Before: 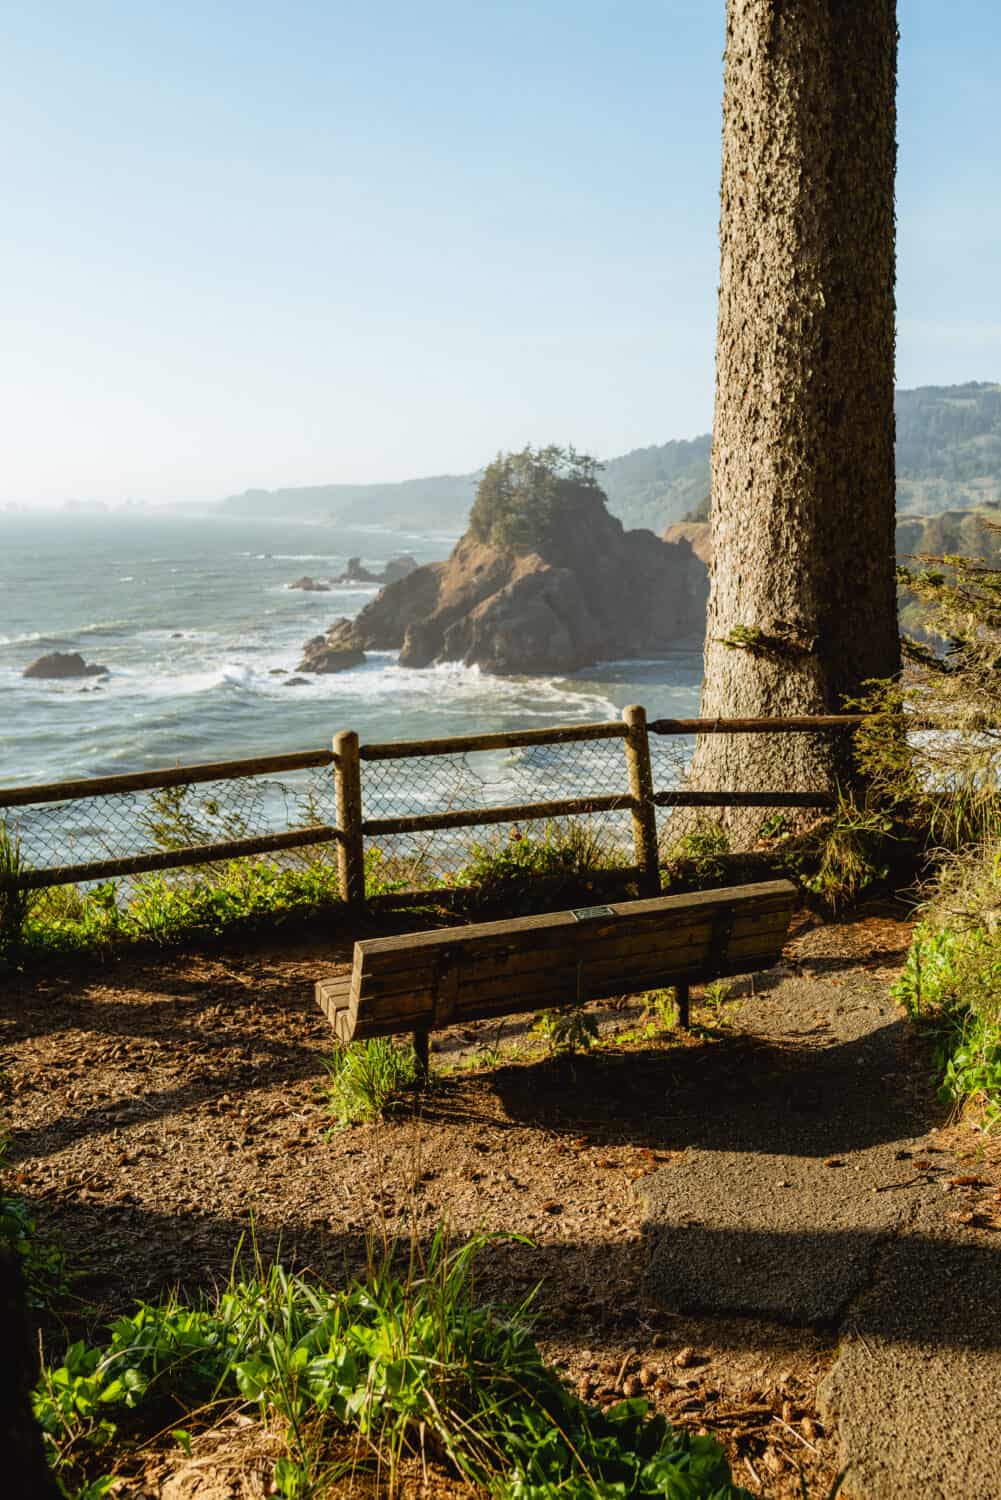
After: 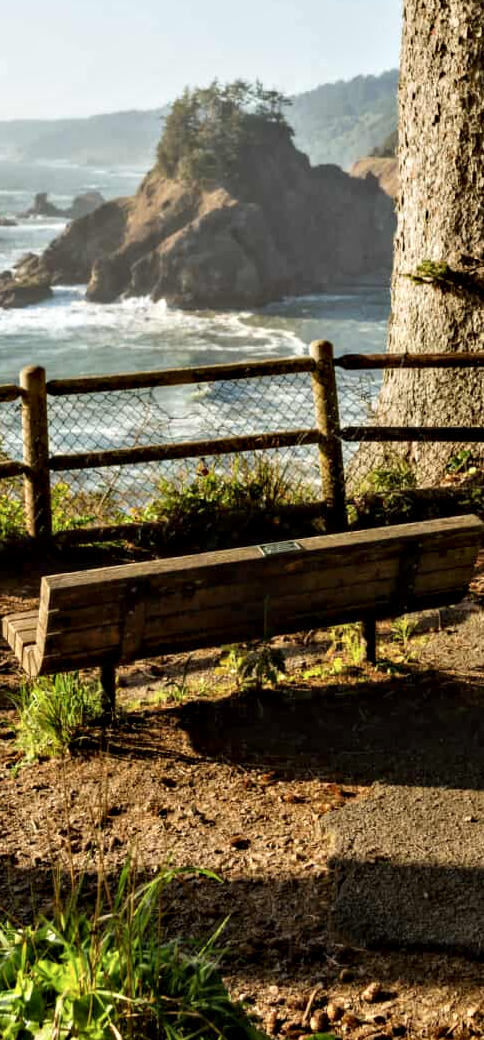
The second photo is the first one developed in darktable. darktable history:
contrast equalizer: octaves 7, y [[0.513, 0.565, 0.608, 0.562, 0.512, 0.5], [0.5 ×6], [0.5, 0.5, 0.5, 0.528, 0.598, 0.658], [0 ×6], [0 ×6]]
crop: left 31.311%, top 24.379%, right 20.323%, bottom 6.234%
